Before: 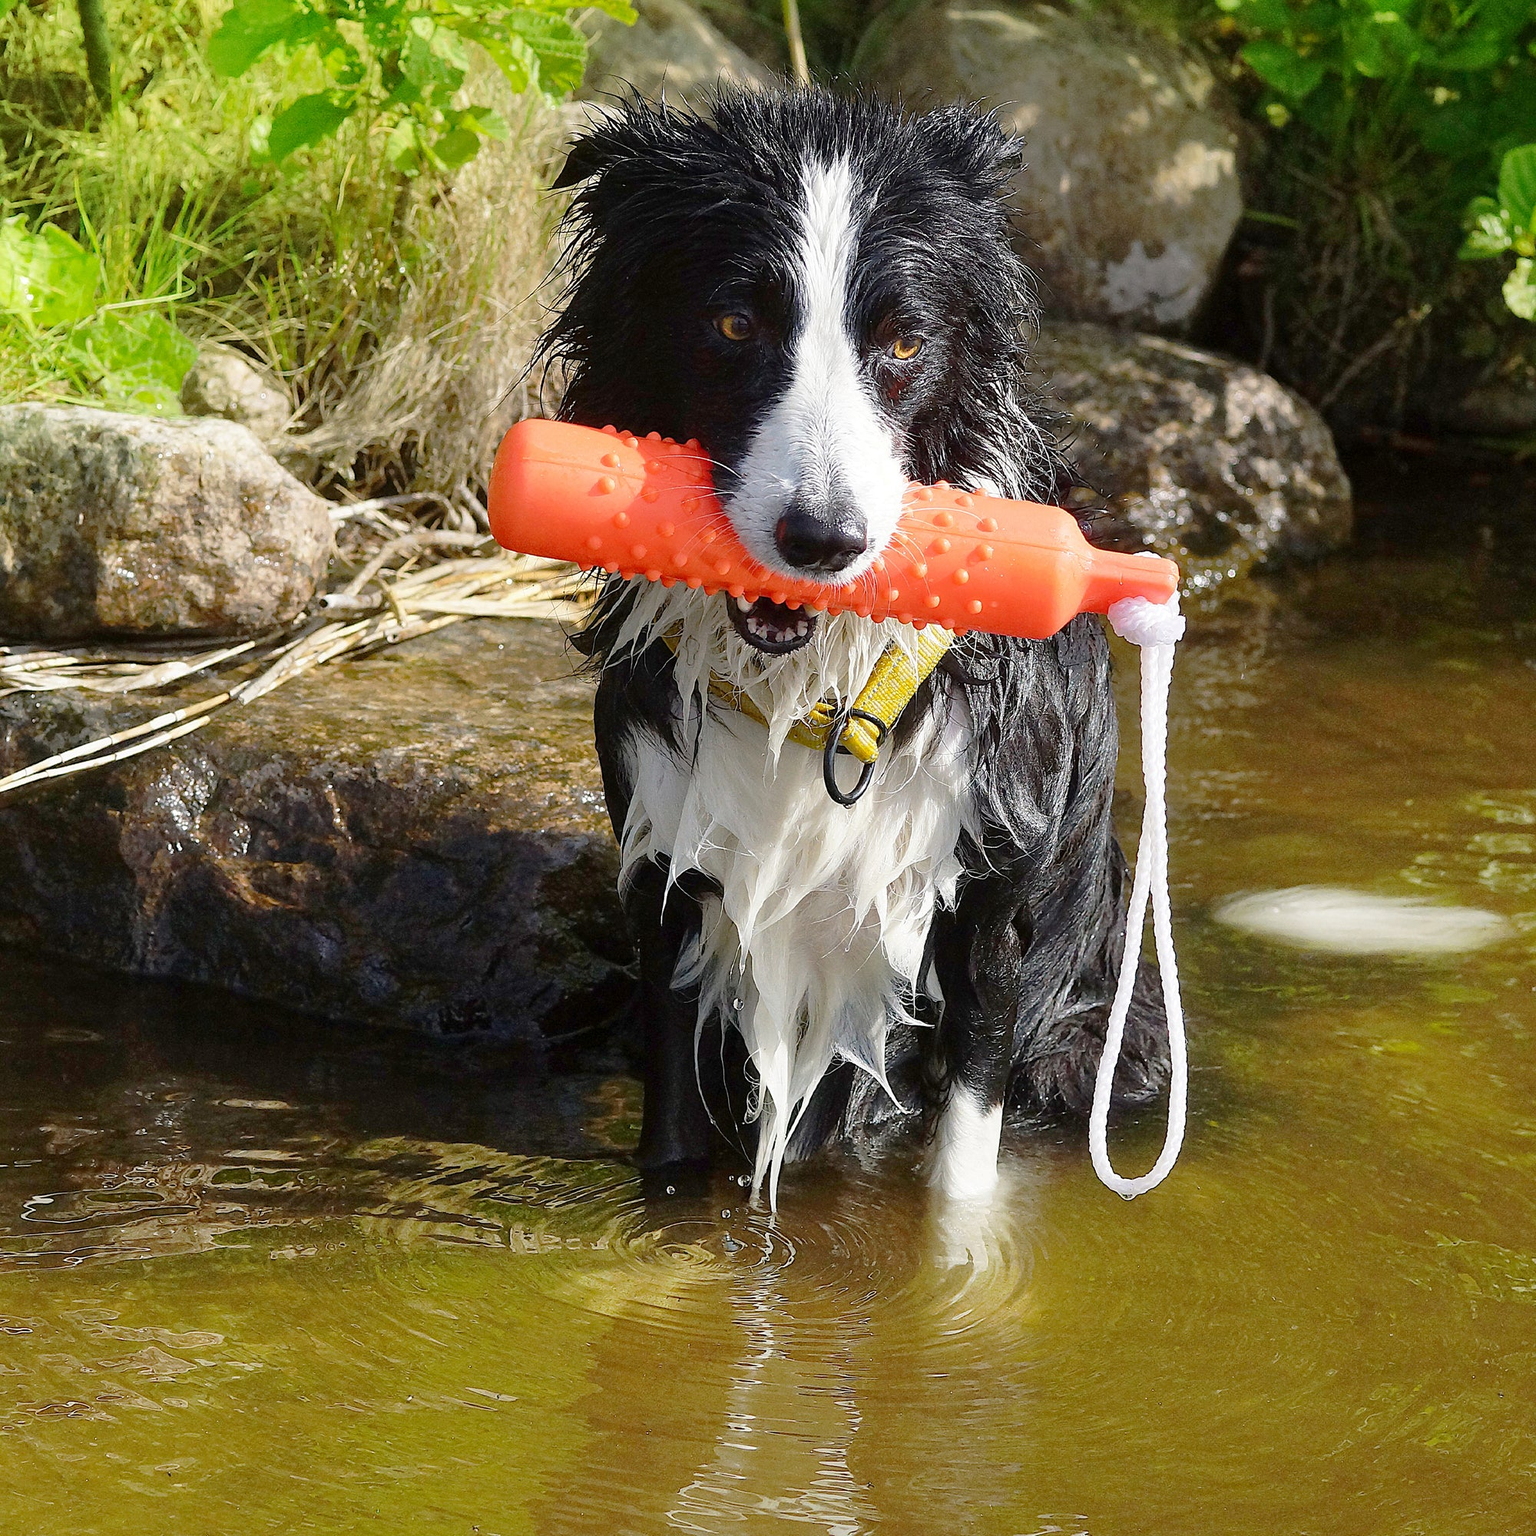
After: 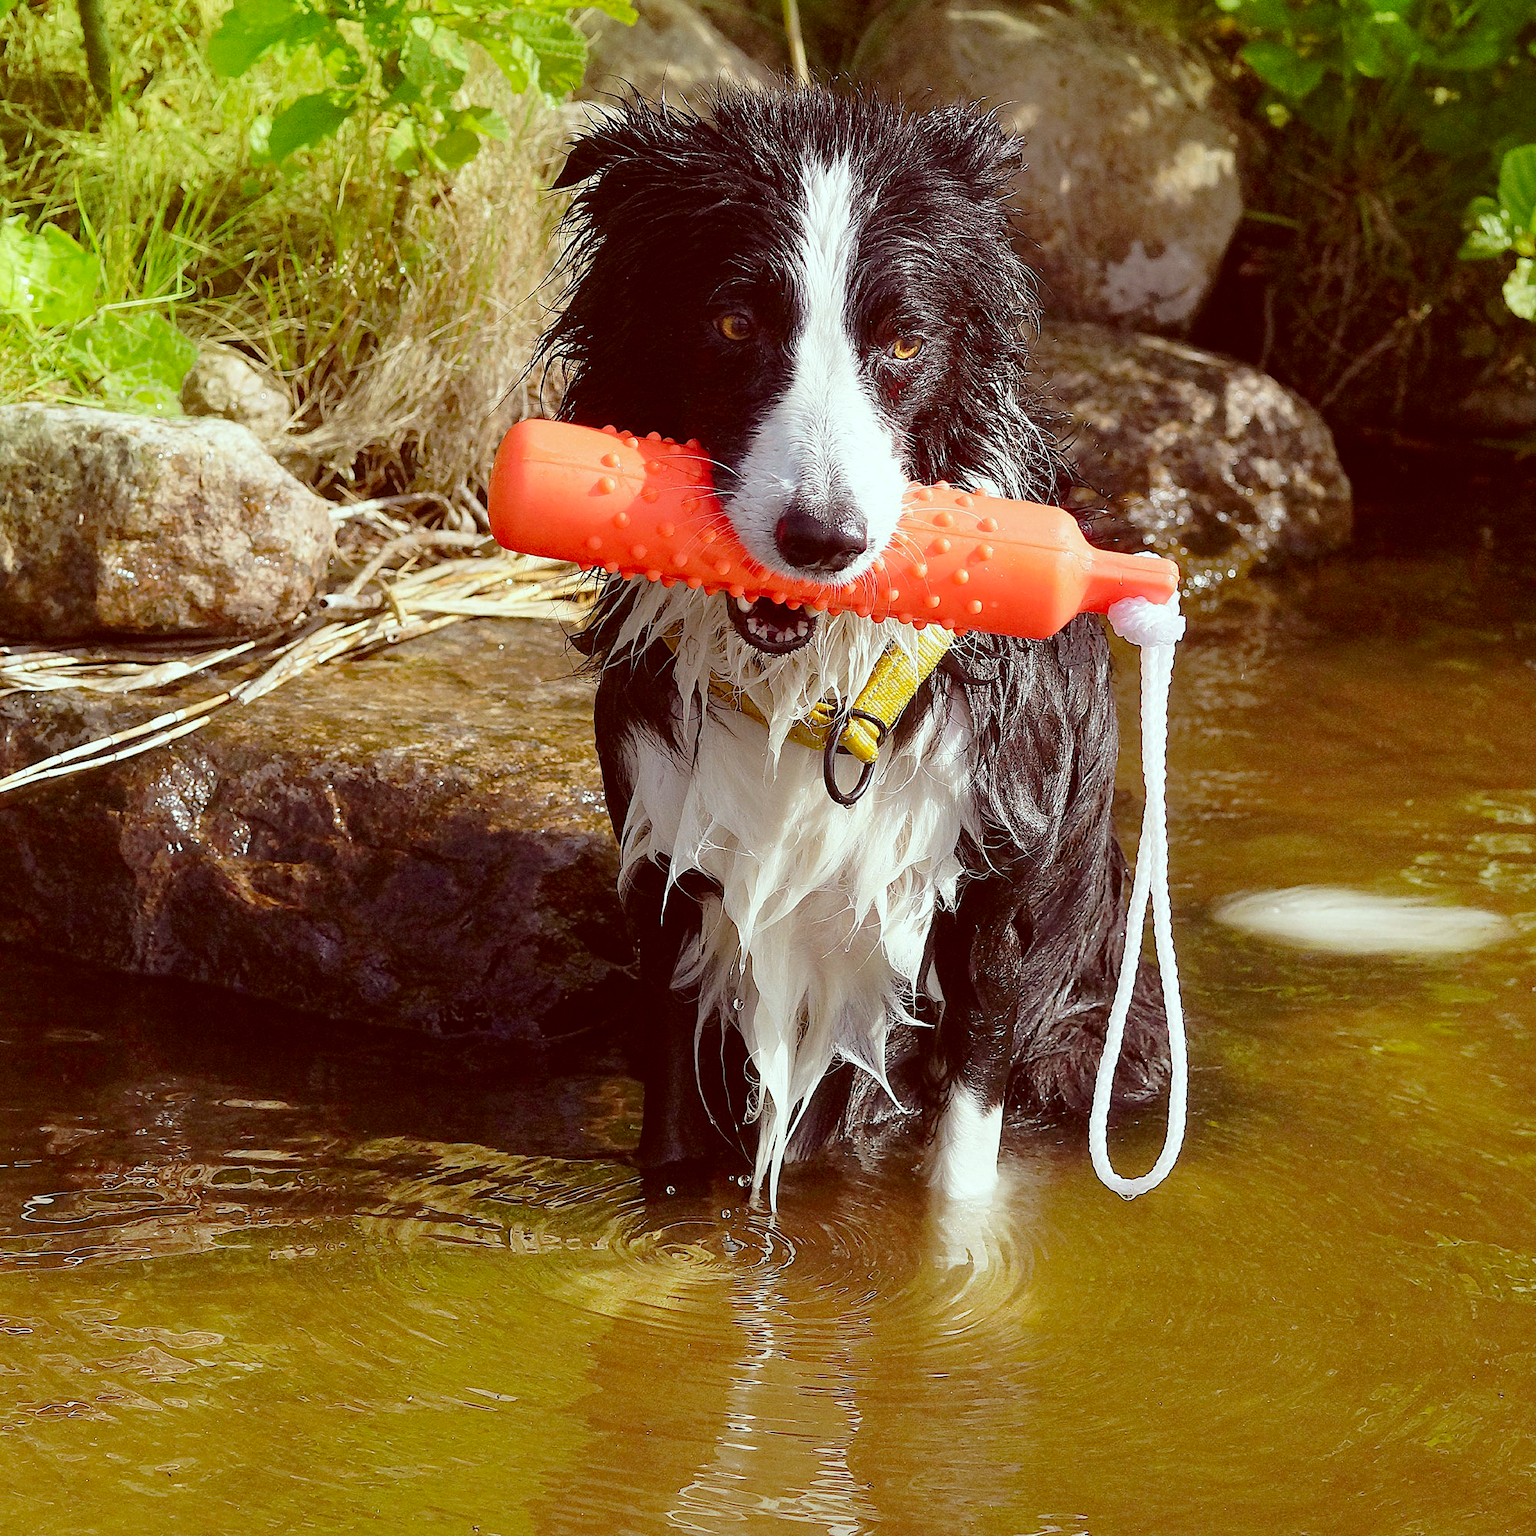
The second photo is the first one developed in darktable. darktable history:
color correction: highlights a* -7.01, highlights b* -0.218, shadows a* 20.6, shadows b* 12.11
